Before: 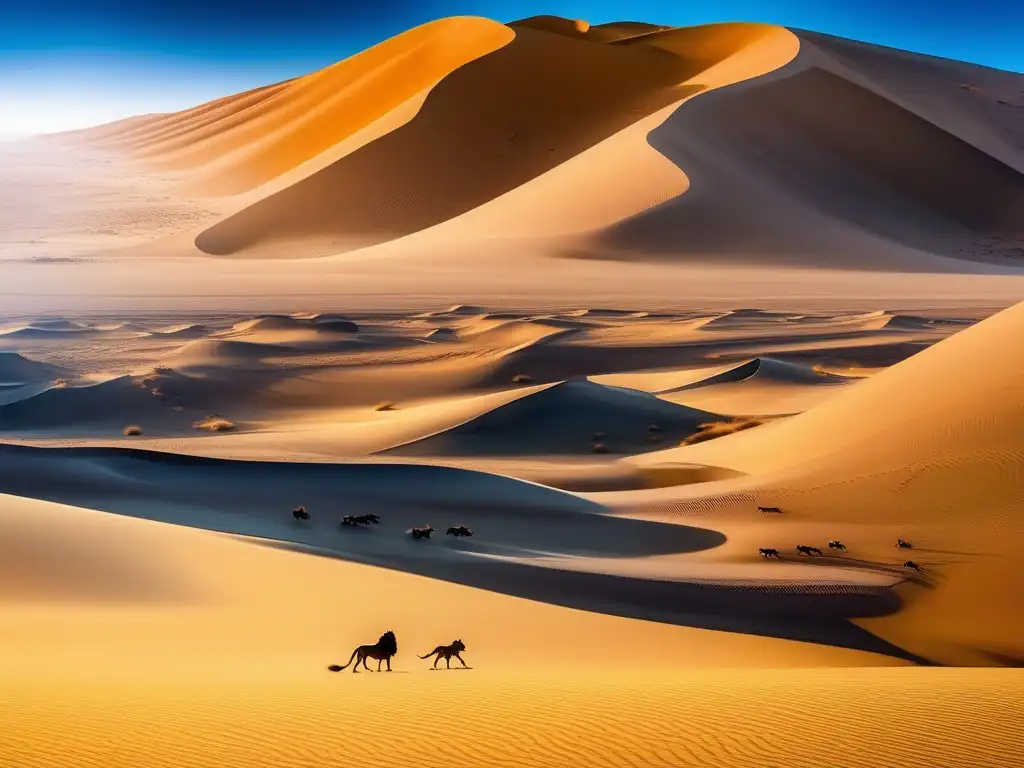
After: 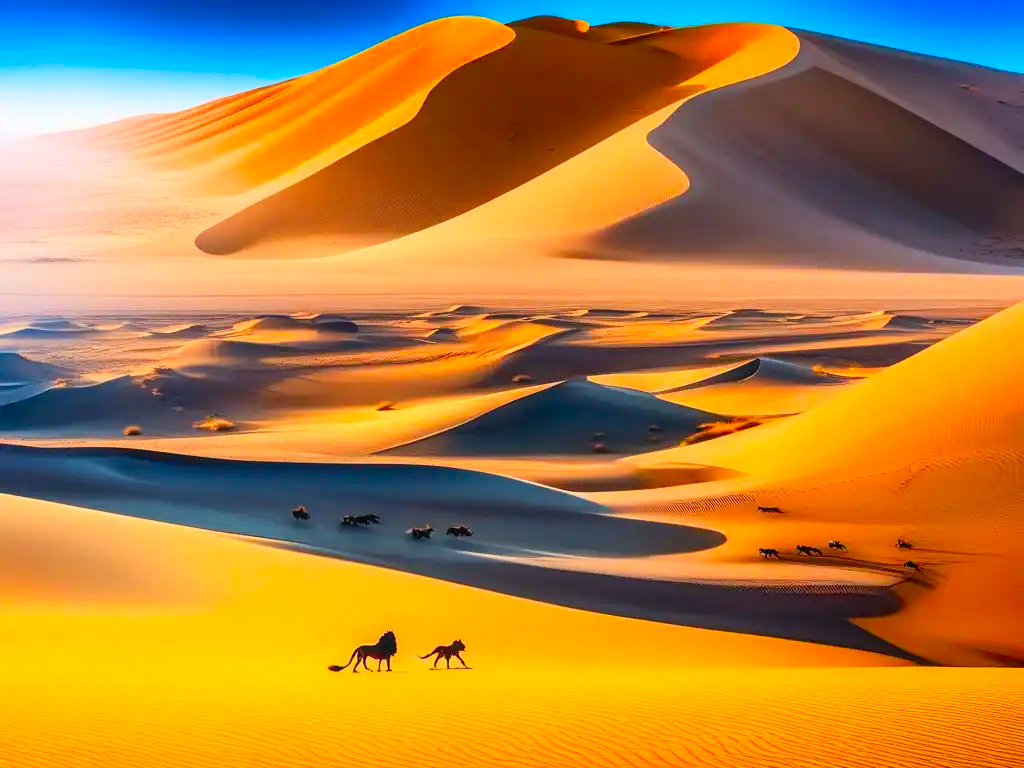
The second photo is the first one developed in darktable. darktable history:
contrast brightness saturation: contrast 0.201, brightness 0.19, saturation 0.802
tone equalizer: edges refinement/feathering 500, mask exposure compensation -1.57 EV, preserve details no
local contrast: detail 114%
